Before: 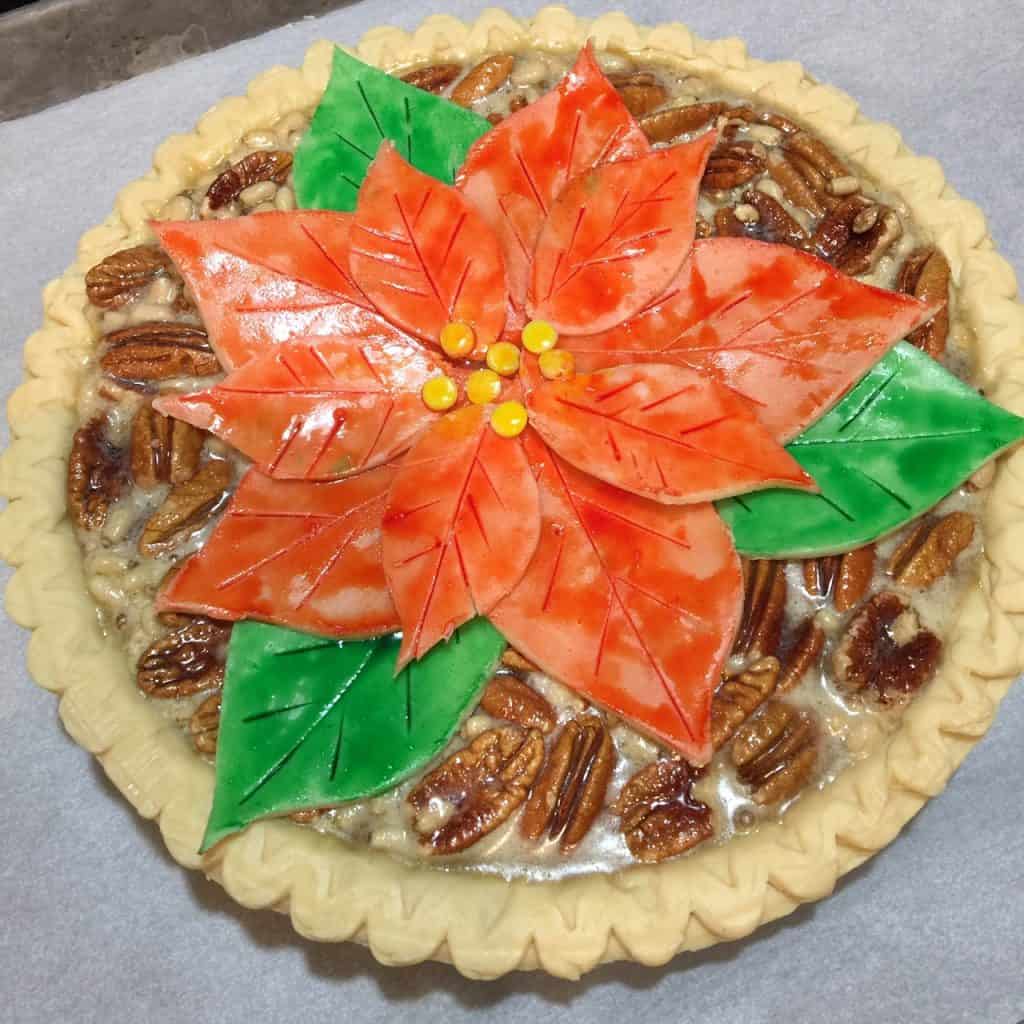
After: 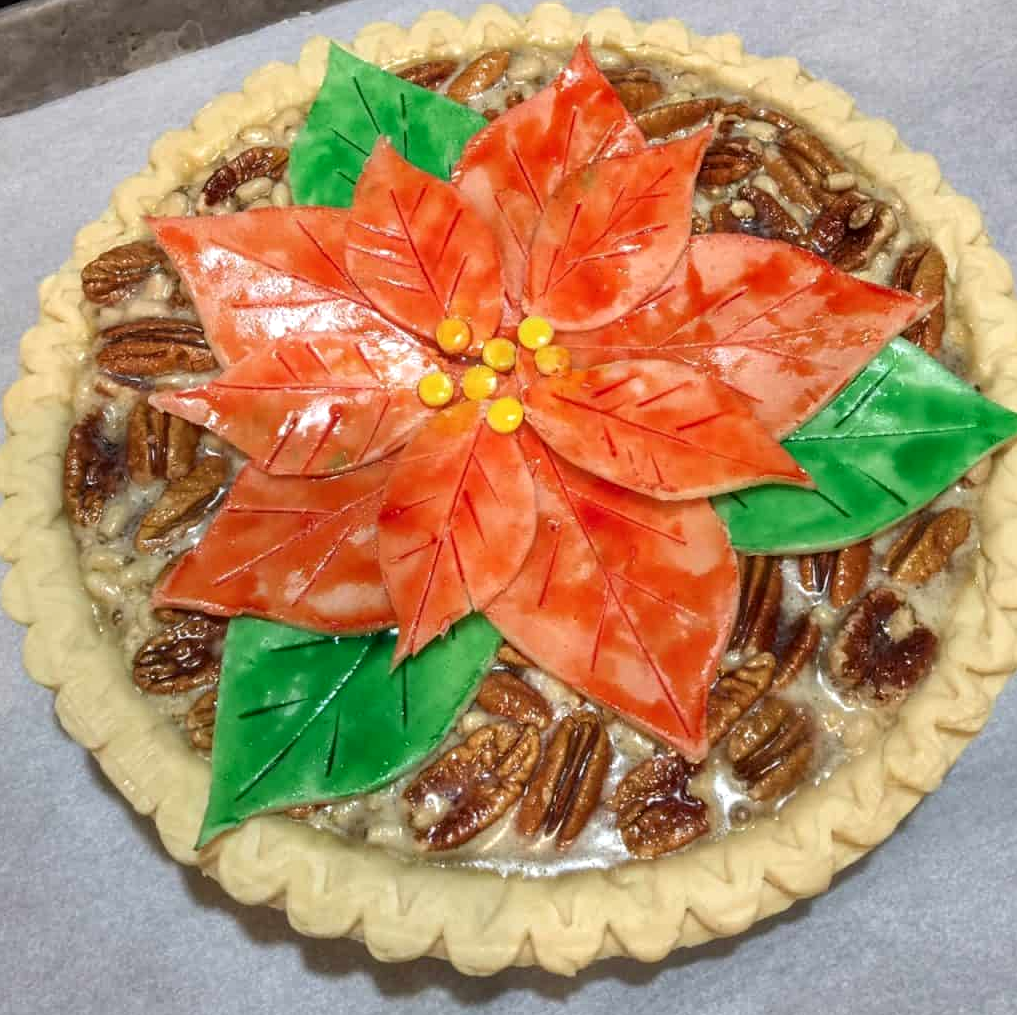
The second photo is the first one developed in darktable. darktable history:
local contrast: on, module defaults
crop: left 0.434%, top 0.485%, right 0.244%, bottom 0.386%
